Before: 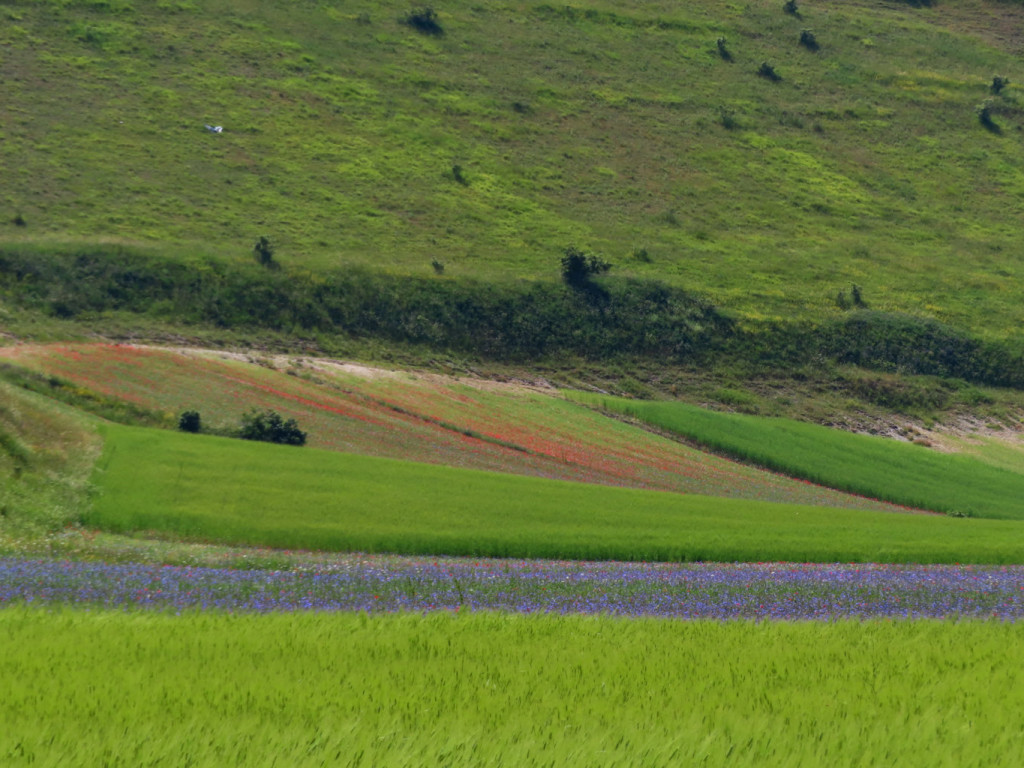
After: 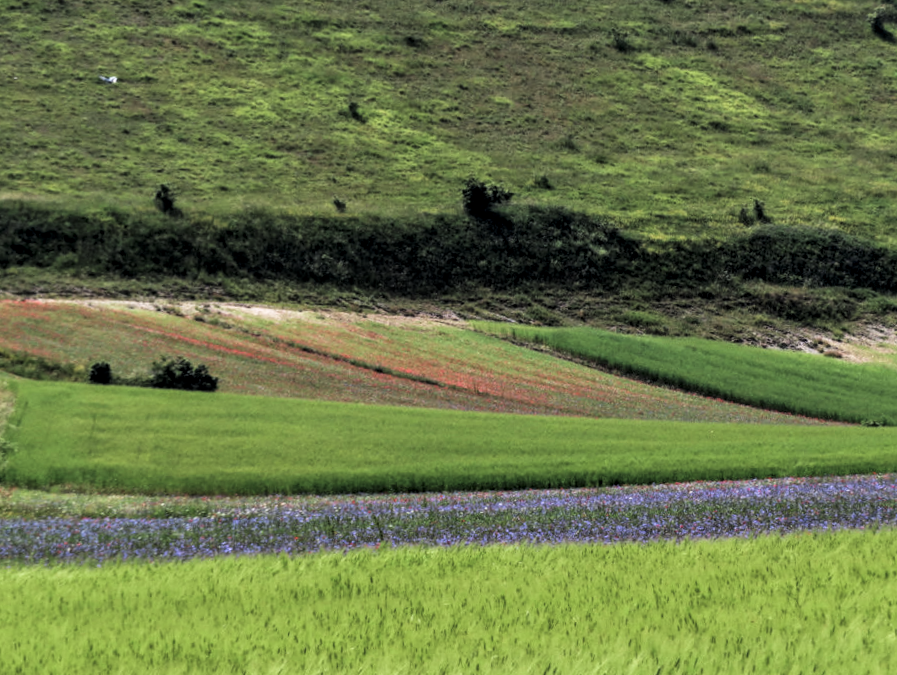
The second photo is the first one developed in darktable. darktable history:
exposure: black level correction -0.032, compensate highlight preservation false
filmic rgb: black relative exposure -3.75 EV, white relative exposure 2.38 EV, dynamic range scaling -49.28%, hardness 3.47, latitude 30.2%, contrast 1.816, color science v4 (2020)
local contrast: detail 130%
crop and rotate: angle 3.13°, left 6.112%, top 5.72%
